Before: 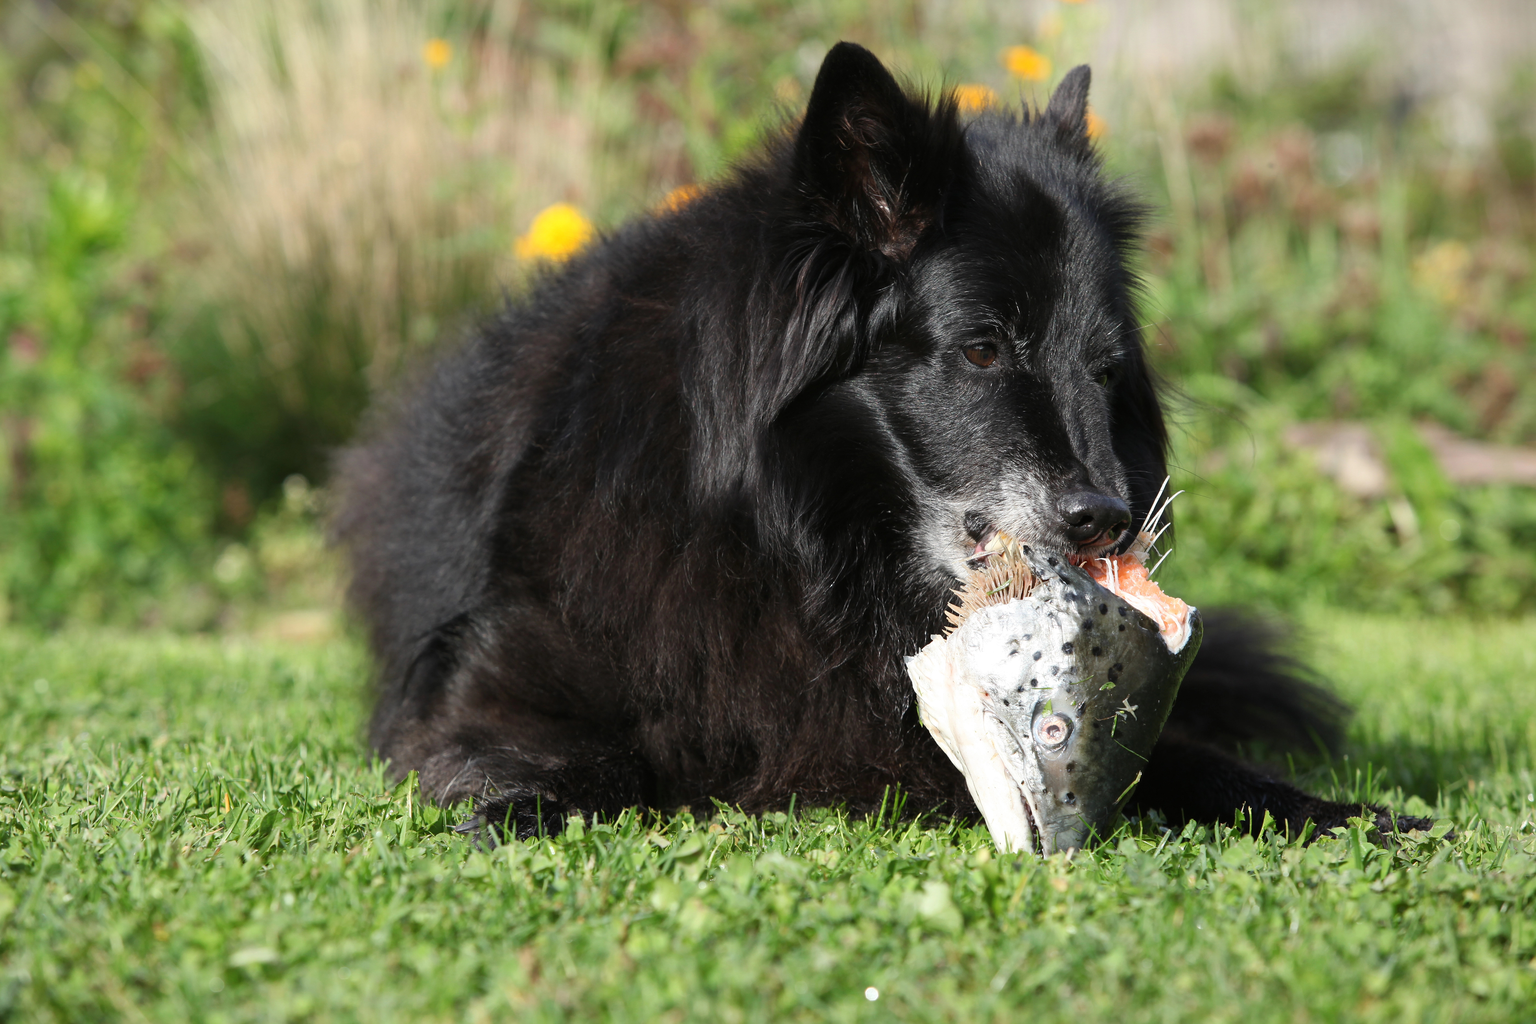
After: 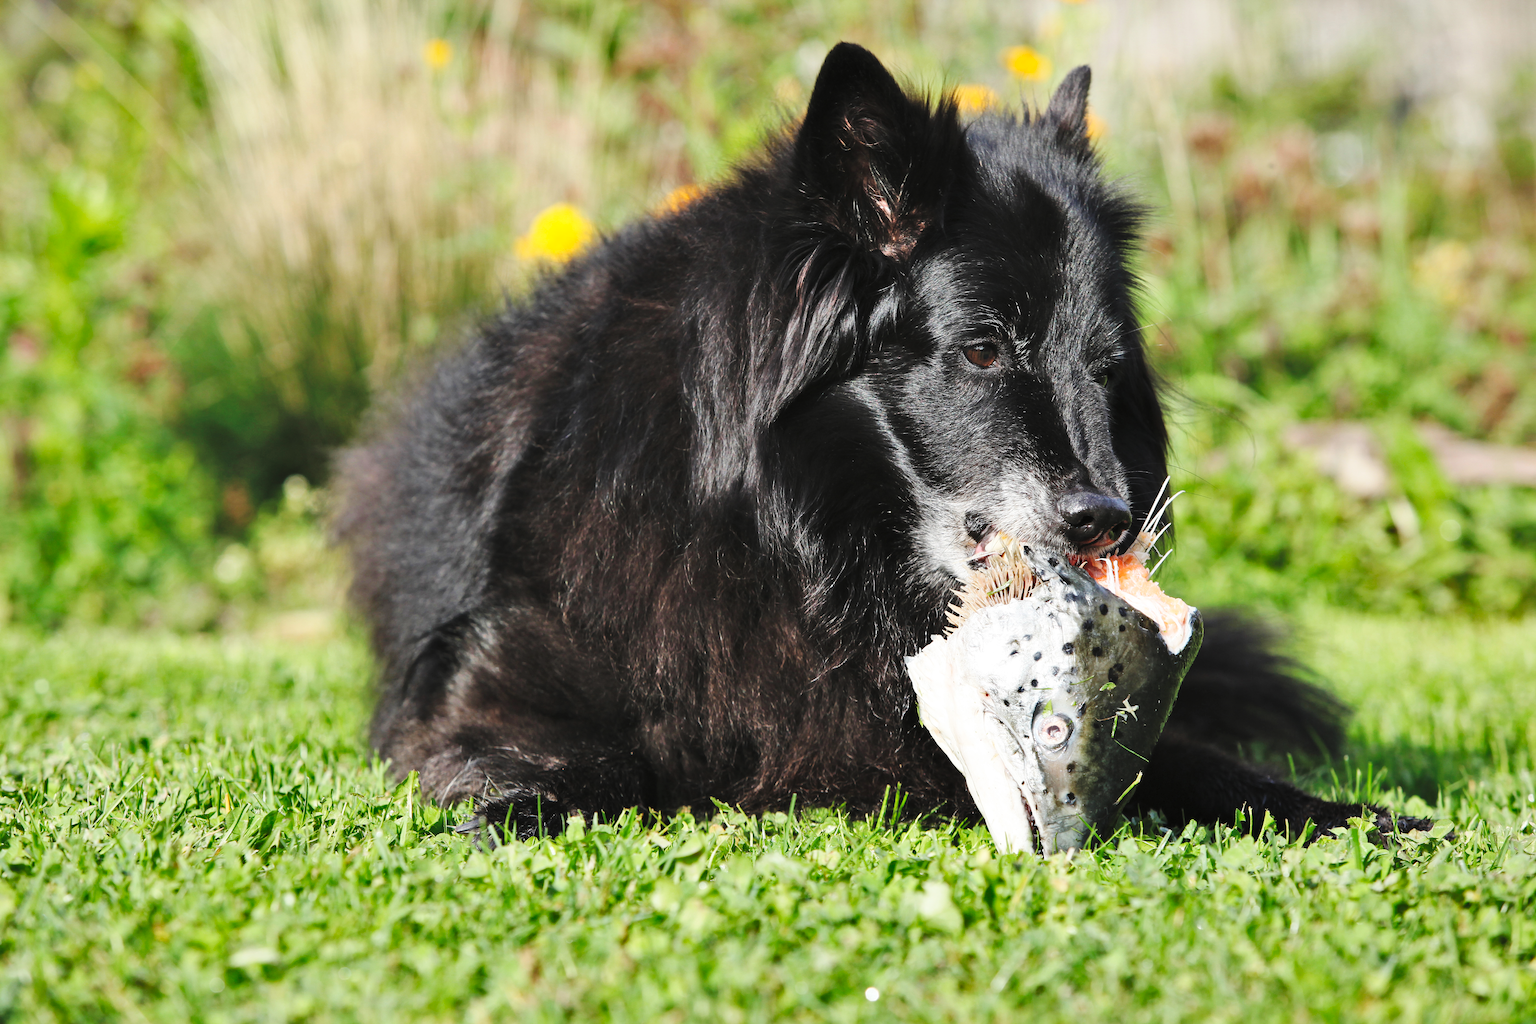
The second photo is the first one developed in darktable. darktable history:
contrast brightness saturation: brightness 0.118
base curve: curves: ch0 [(0, 0) (0.036, 0.025) (0.121, 0.166) (0.206, 0.329) (0.605, 0.79) (1, 1)], preserve colors none
shadows and highlights: soften with gaussian
